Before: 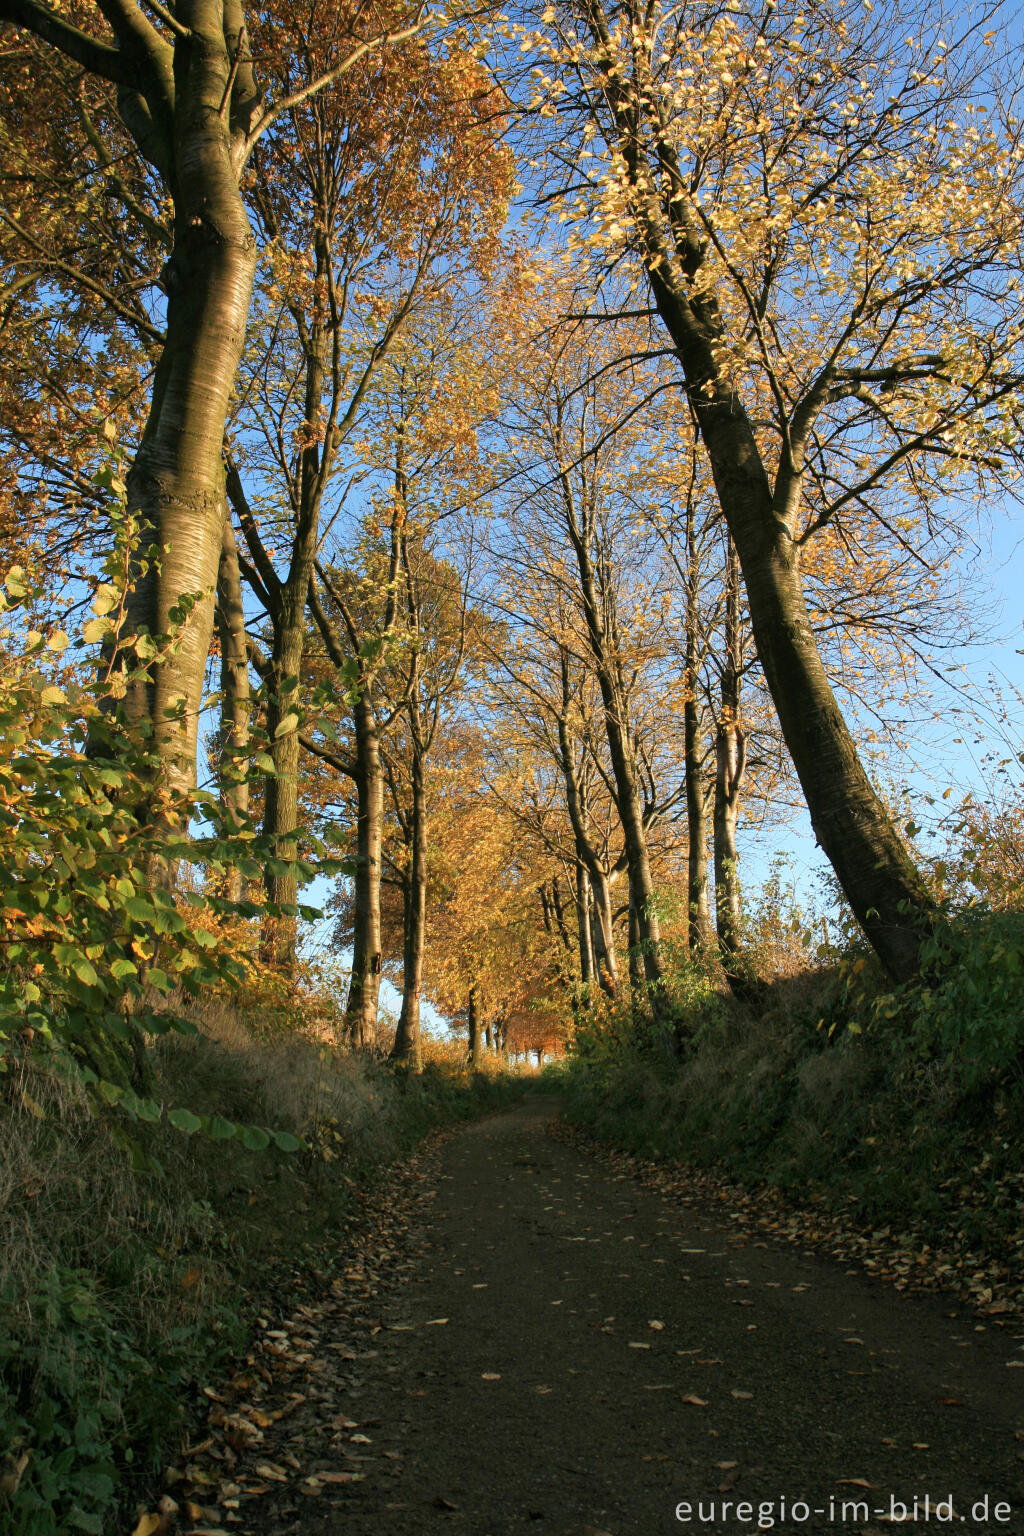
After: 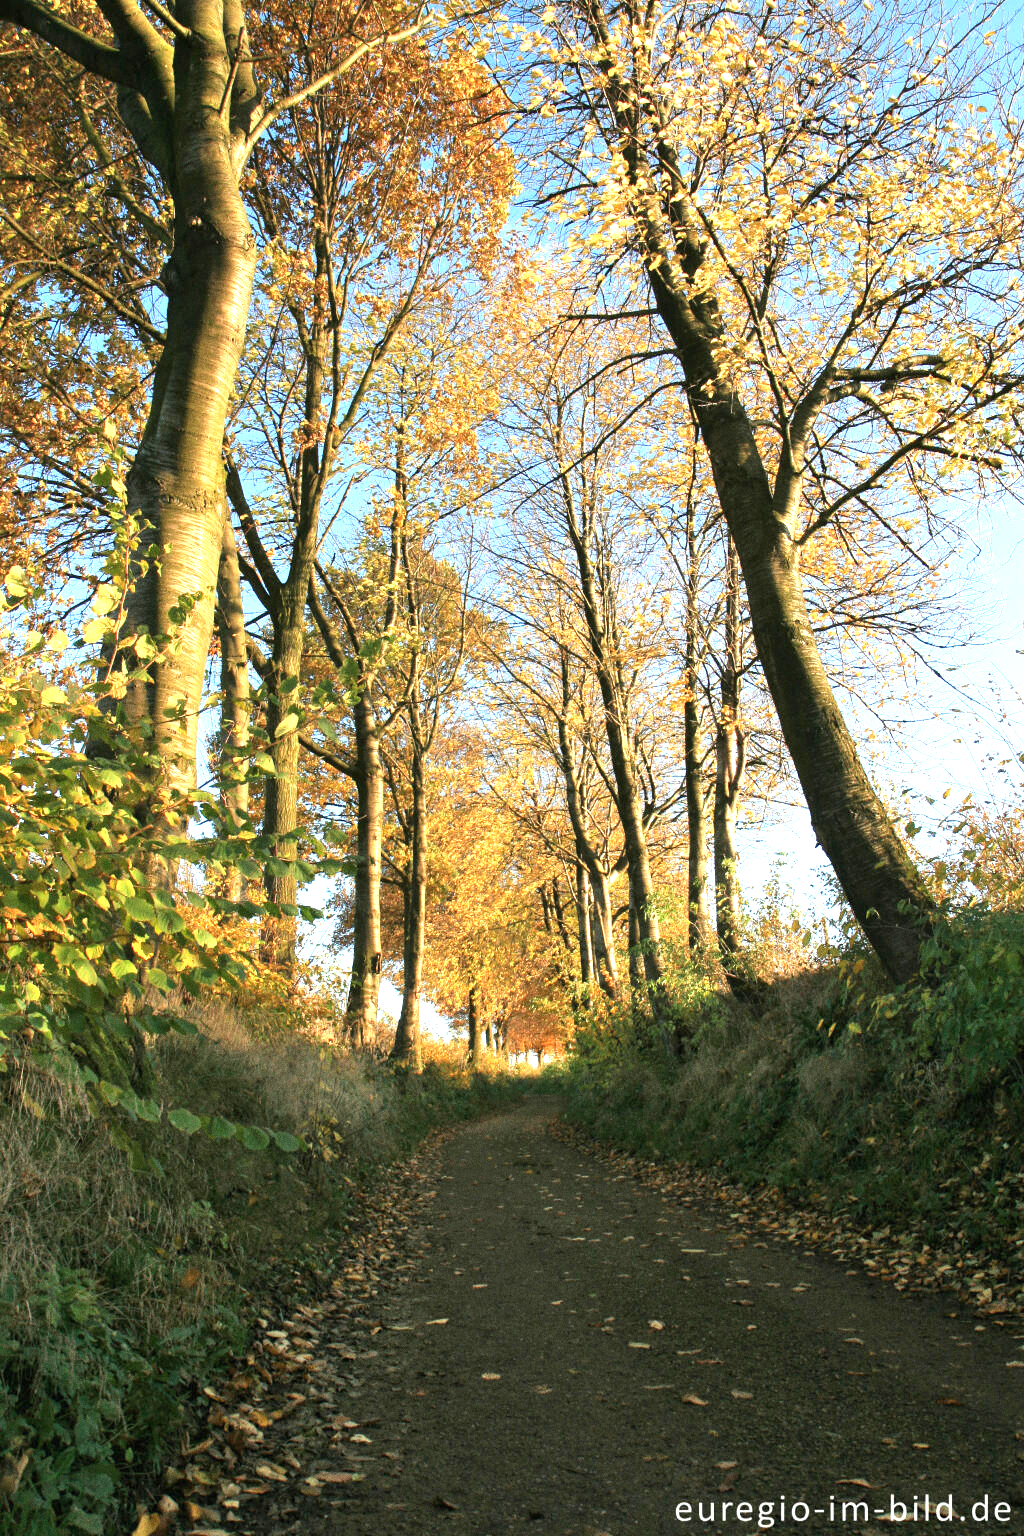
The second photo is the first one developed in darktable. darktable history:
white balance: emerald 1
exposure: black level correction 0, exposure 1.2 EV, compensate highlight preservation false
grain: coarseness 0.09 ISO
